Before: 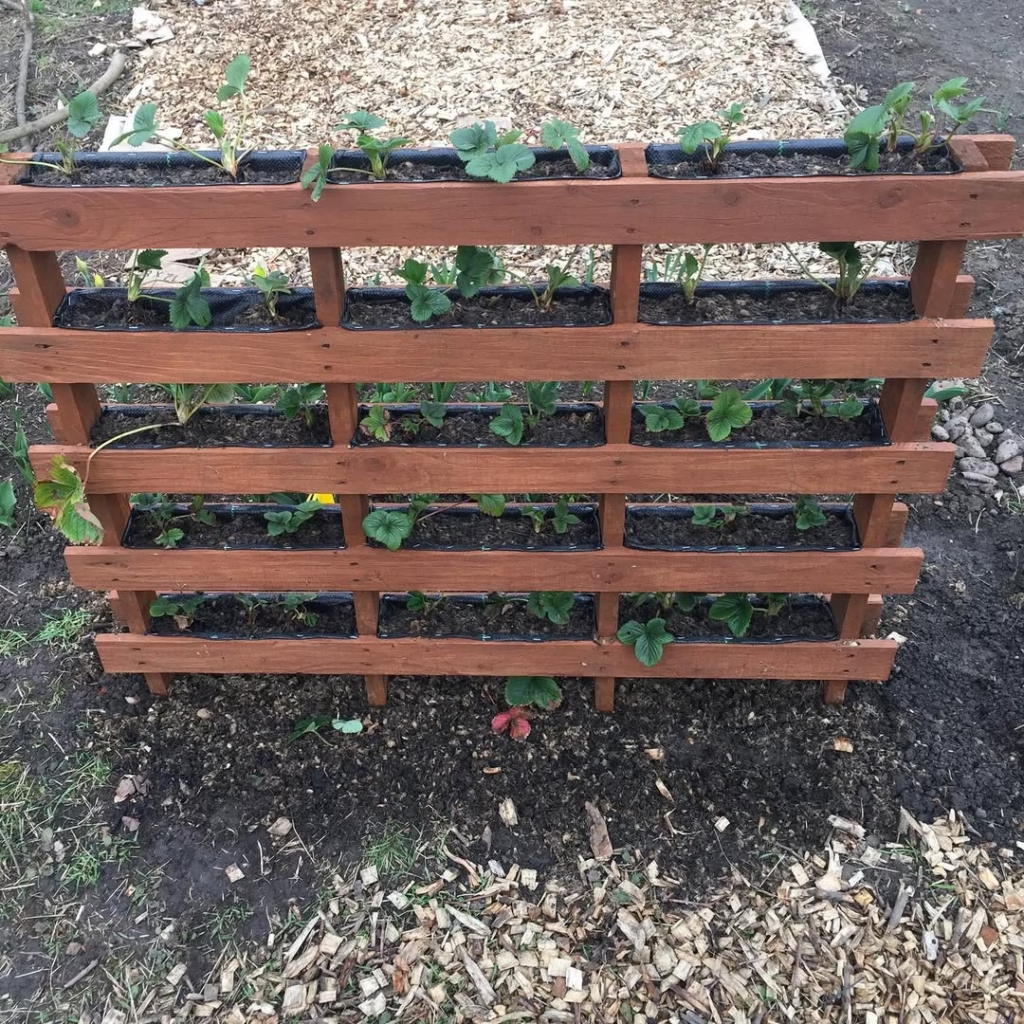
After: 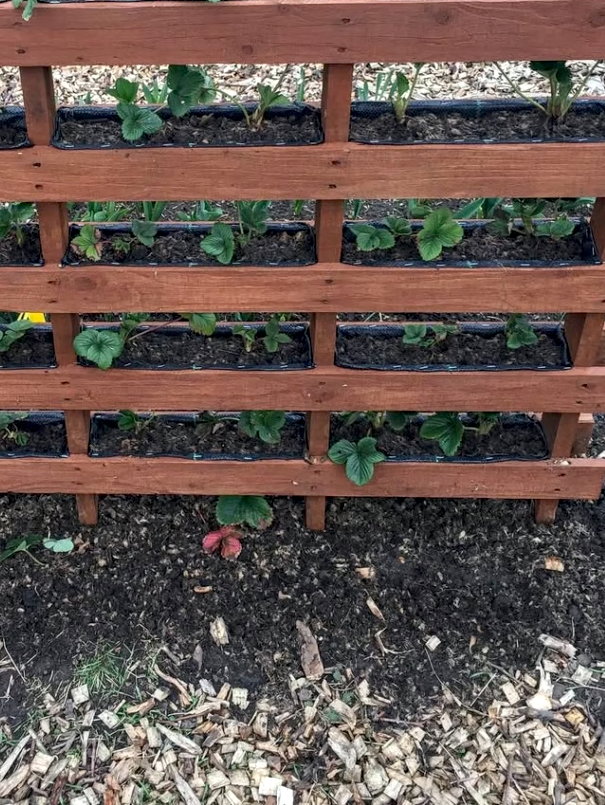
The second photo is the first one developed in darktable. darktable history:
local contrast: on, module defaults
haze removal: compatibility mode true, adaptive false
crop and rotate: left 28.256%, top 17.734%, right 12.656%, bottom 3.573%
